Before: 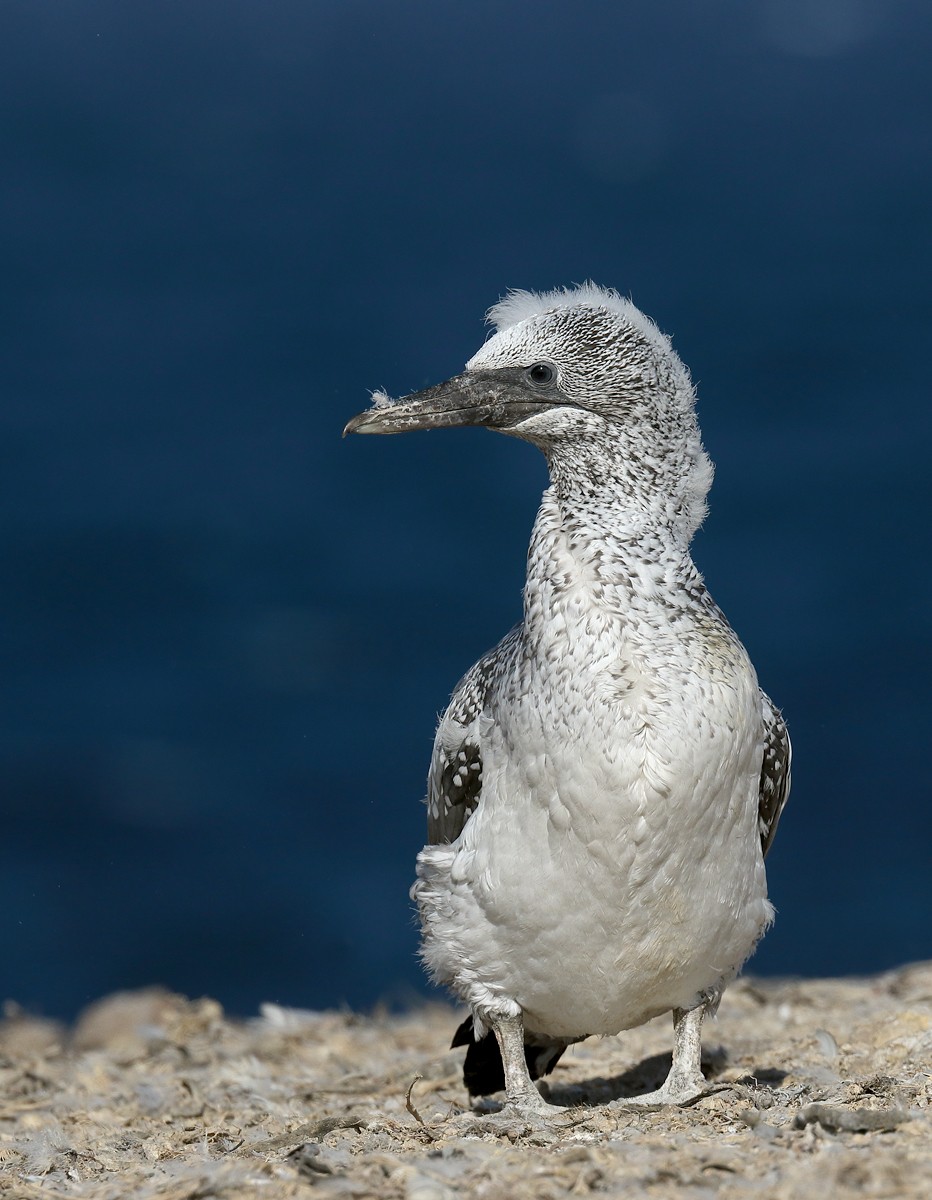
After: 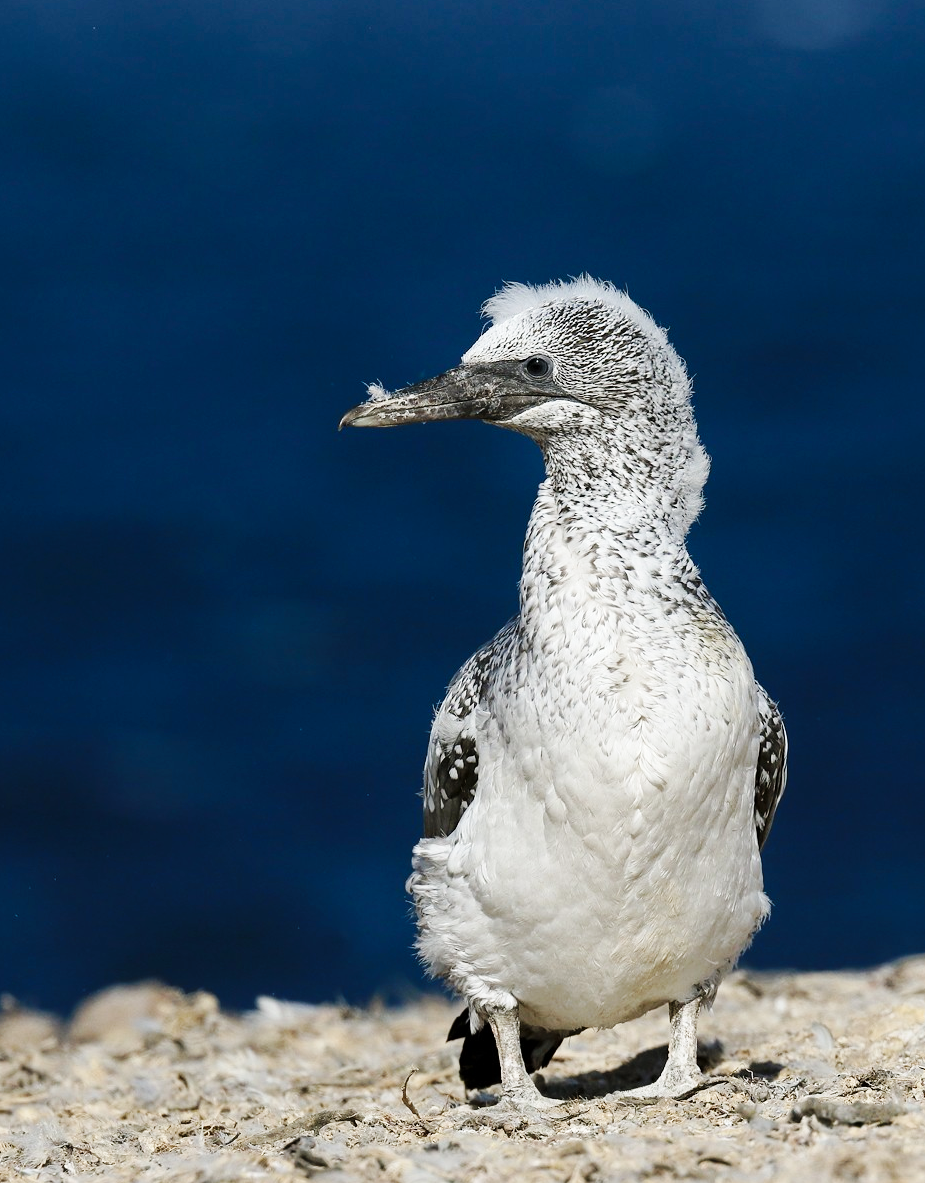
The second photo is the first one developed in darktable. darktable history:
crop: left 0.451%, top 0.631%, right 0.2%, bottom 0.757%
base curve: curves: ch0 [(0, 0) (0.032, 0.025) (0.121, 0.166) (0.206, 0.329) (0.605, 0.79) (1, 1)], preserve colors none
